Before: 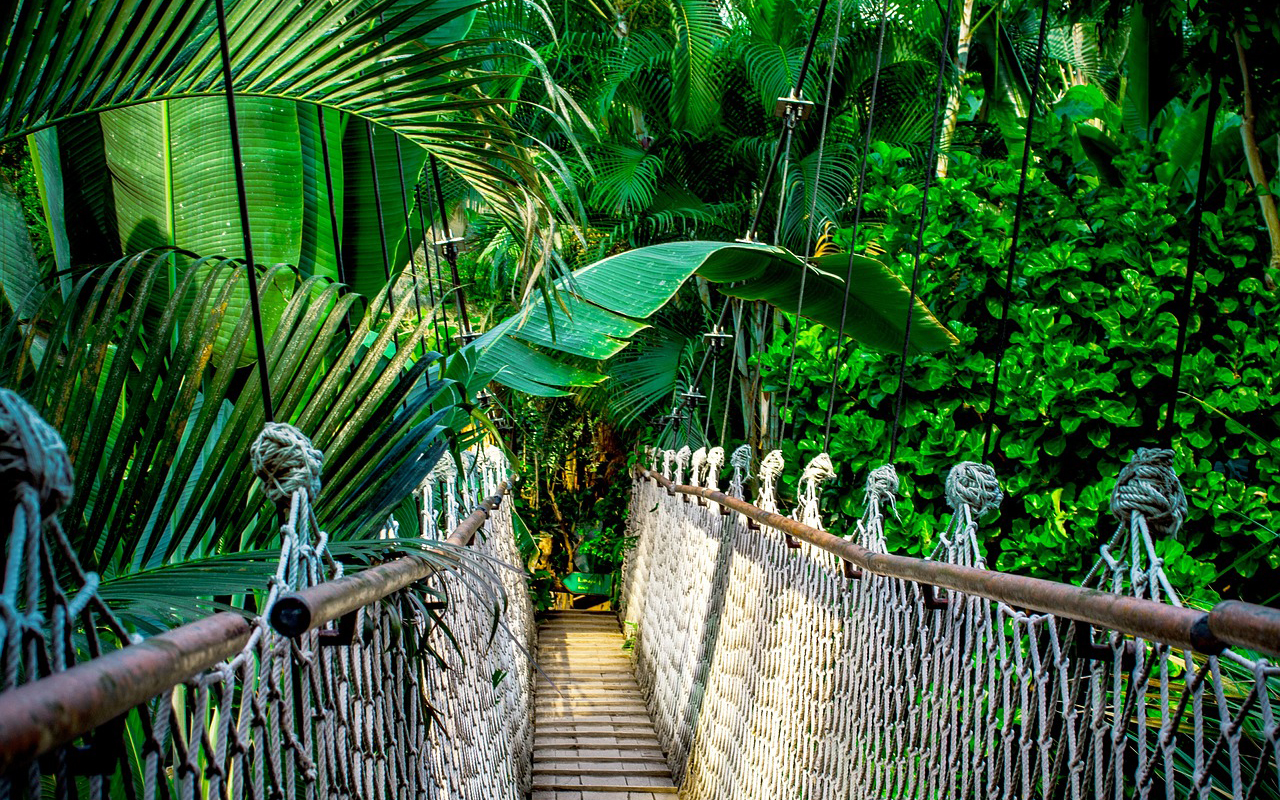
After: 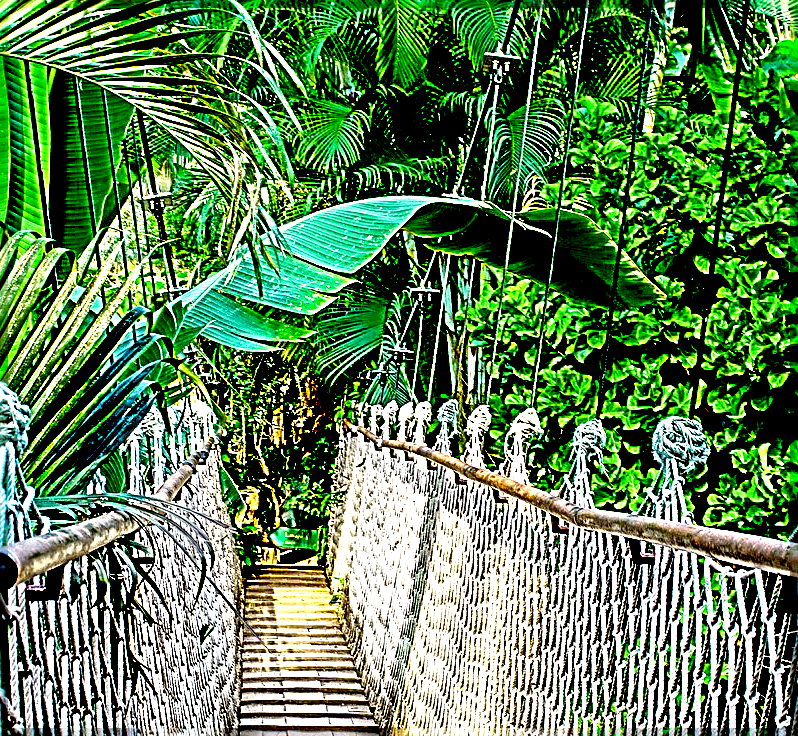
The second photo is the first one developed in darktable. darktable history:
crop and rotate: left 22.918%, top 5.629%, right 14.711%, bottom 2.247%
exposure: black level correction 0.035, exposure 0.9 EV, compensate highlight preservation false
sharpen: radius 3.158, amount 1.731
